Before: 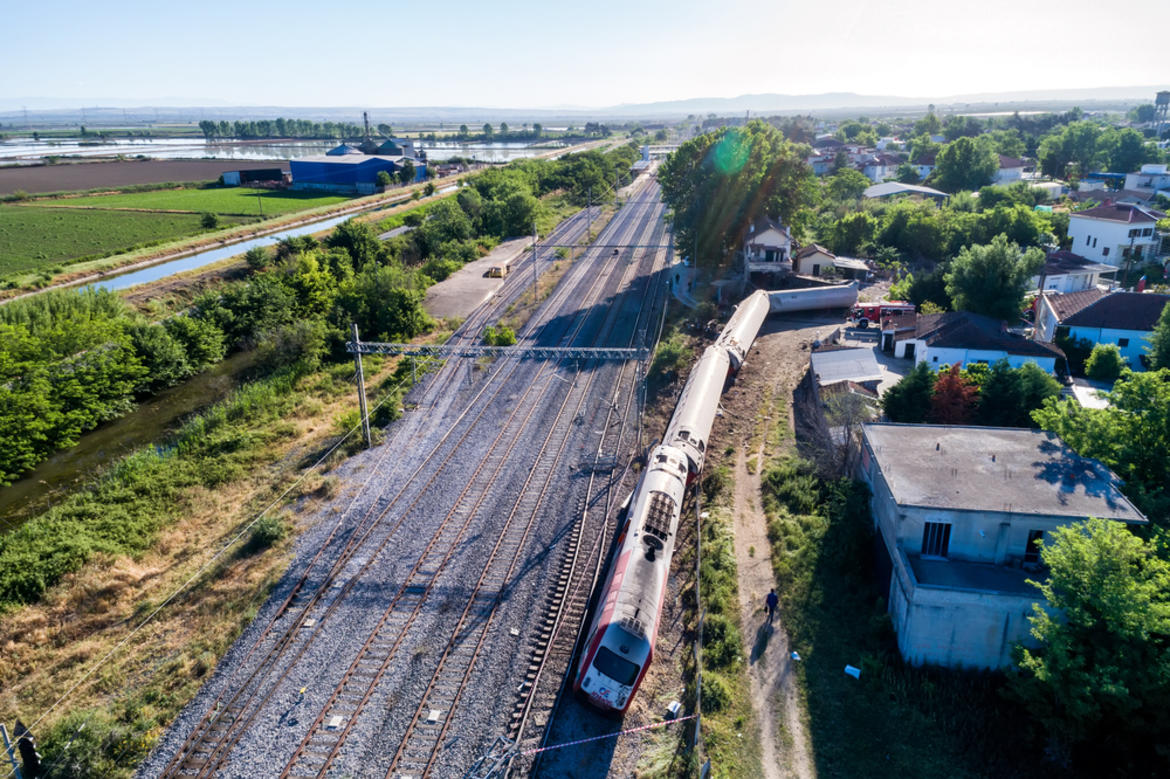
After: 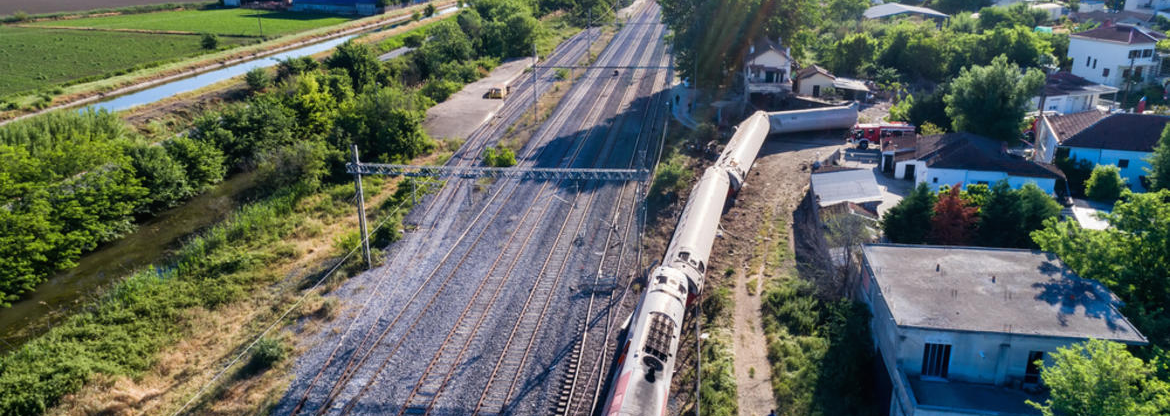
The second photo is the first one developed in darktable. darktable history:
local contrast: mode bilateral grid, contrast 100, coarseness 100, detail 91%, midtone range 0.2
crop and rotate: top 23.043%, bottom 23.437%
